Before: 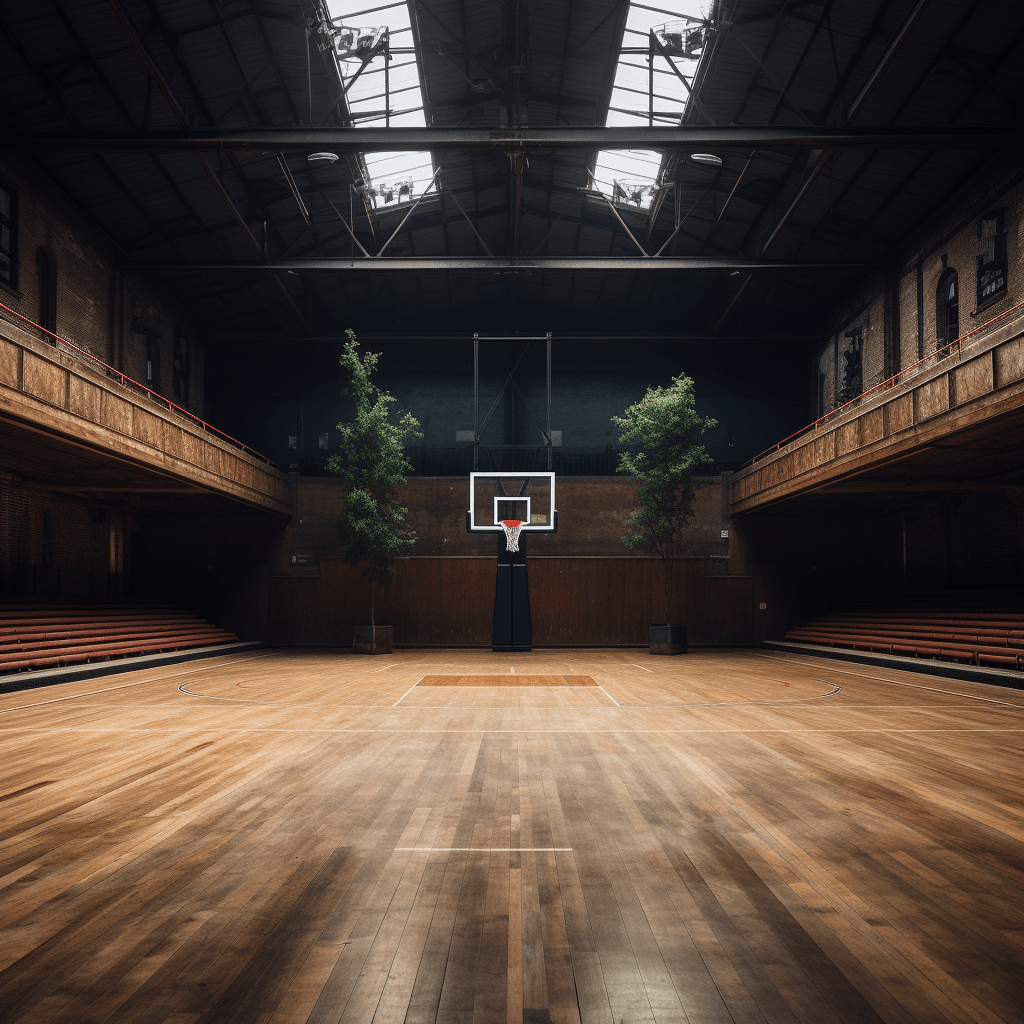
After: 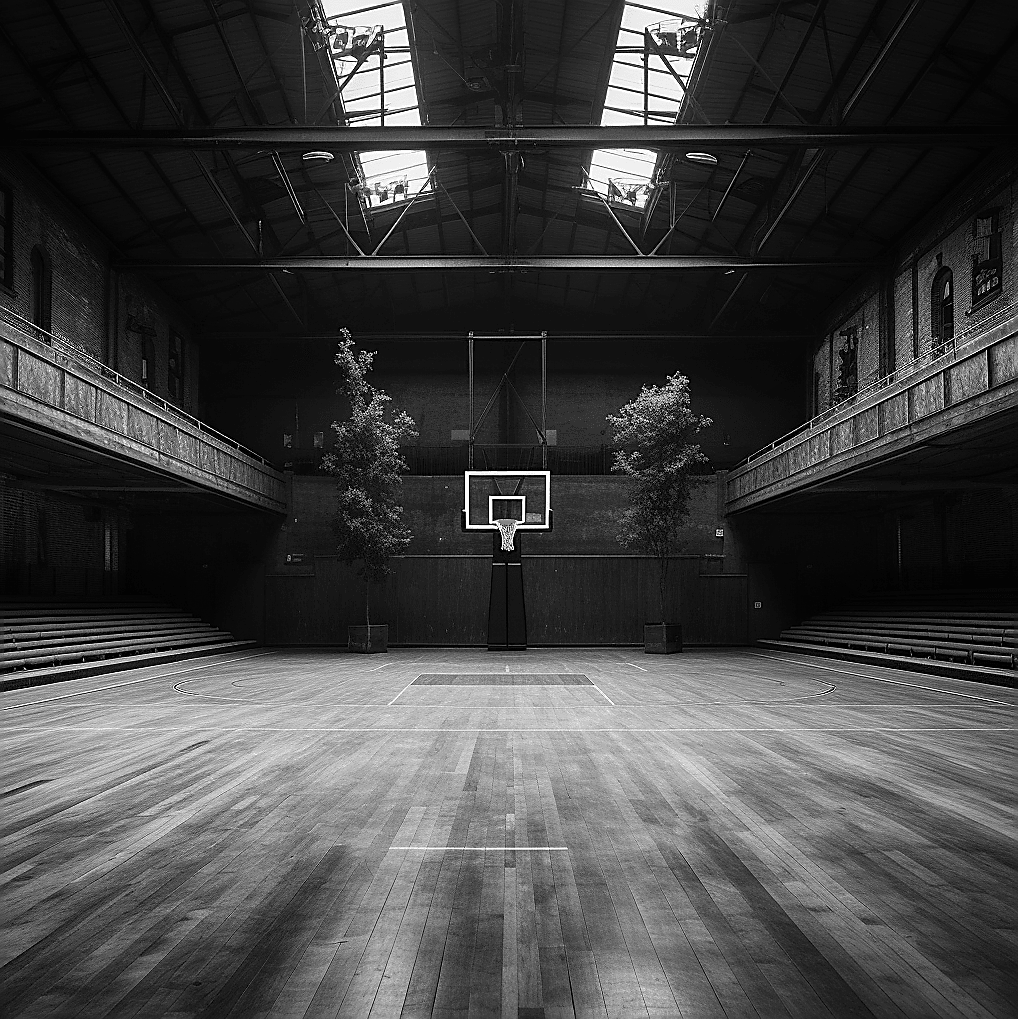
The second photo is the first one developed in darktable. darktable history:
sharpen: radius 1.396, amount 1.263, threshold 0.773
color zones: curves: ch0 [(0, 0.613) (0.01, 0.613) (0.245, 0.448) (0.498, 0.529) (0.642, 0.665) (0.879, 0.777) (0.99, 0.613)]; ch1 [(0, 0) (0.143, 0) (0.286, 0) (0.429, 0) (0.571, 0) (0.714, 0) (0.857, 0)]
crop and rotate: left 0.568%, top 0.163%, bottom 0.251%
local contrast: mode bilateral grid, contrast 20, coarseness 51, detail 119%, midtone range 0.2
tone equalizer: edges refinement/feathering 500, mask exposure compensation -1.57 EV, preserve details no
